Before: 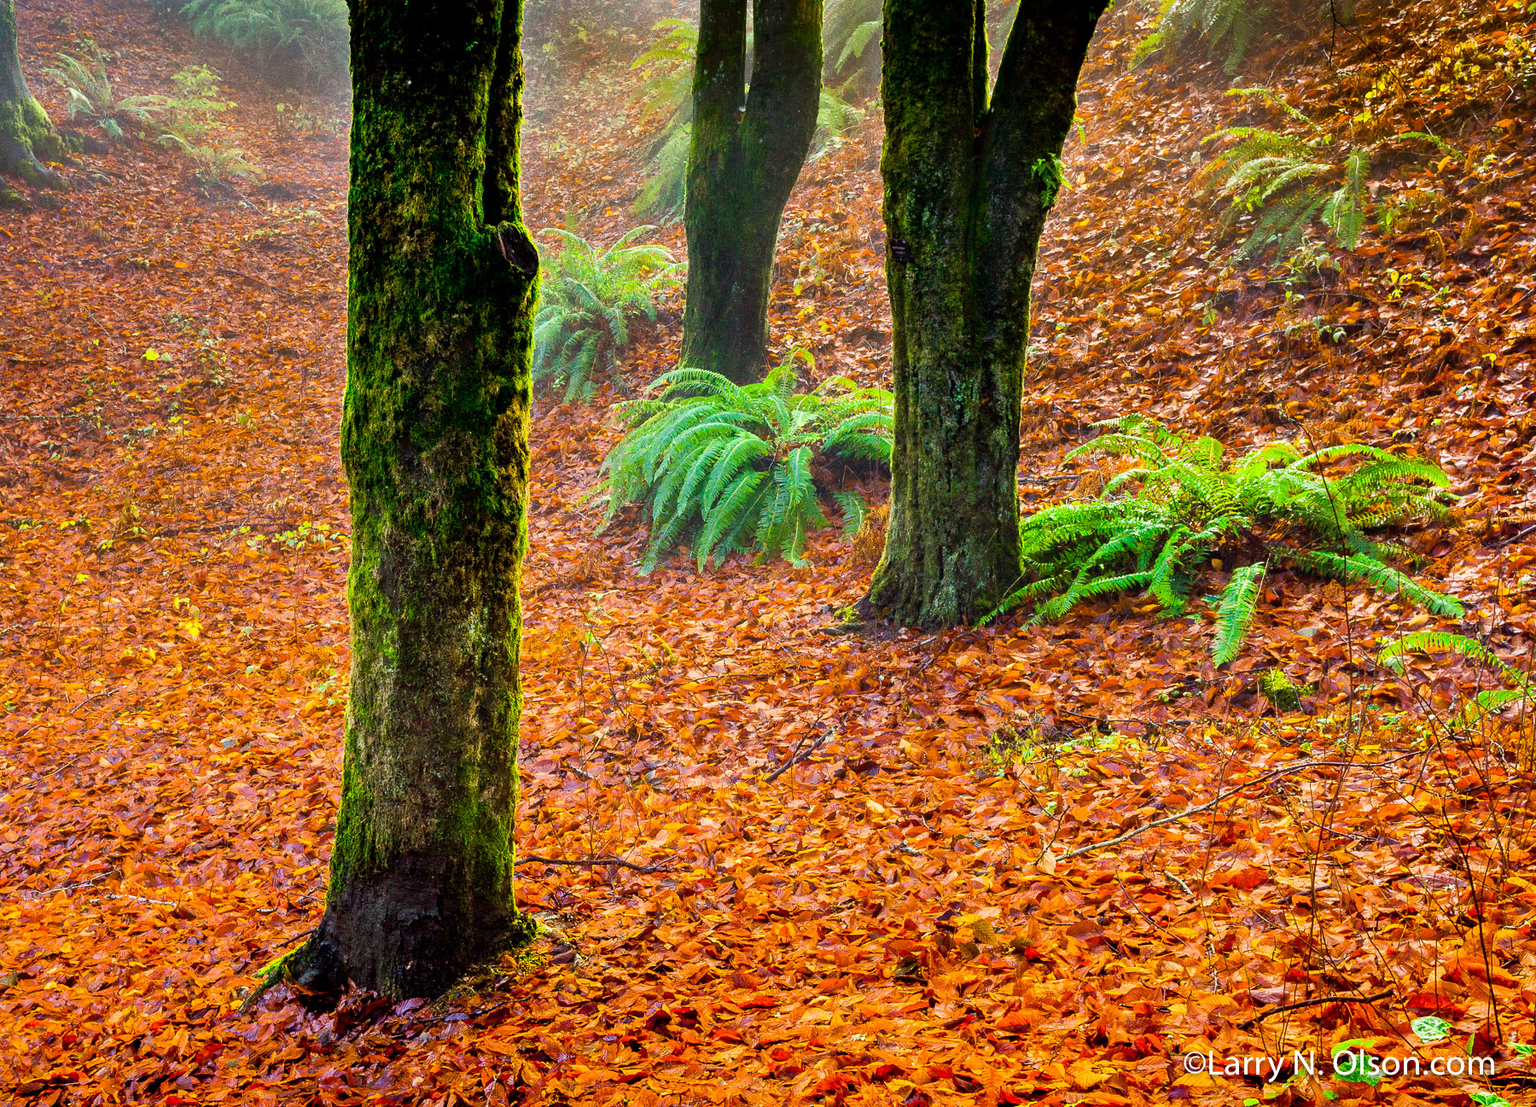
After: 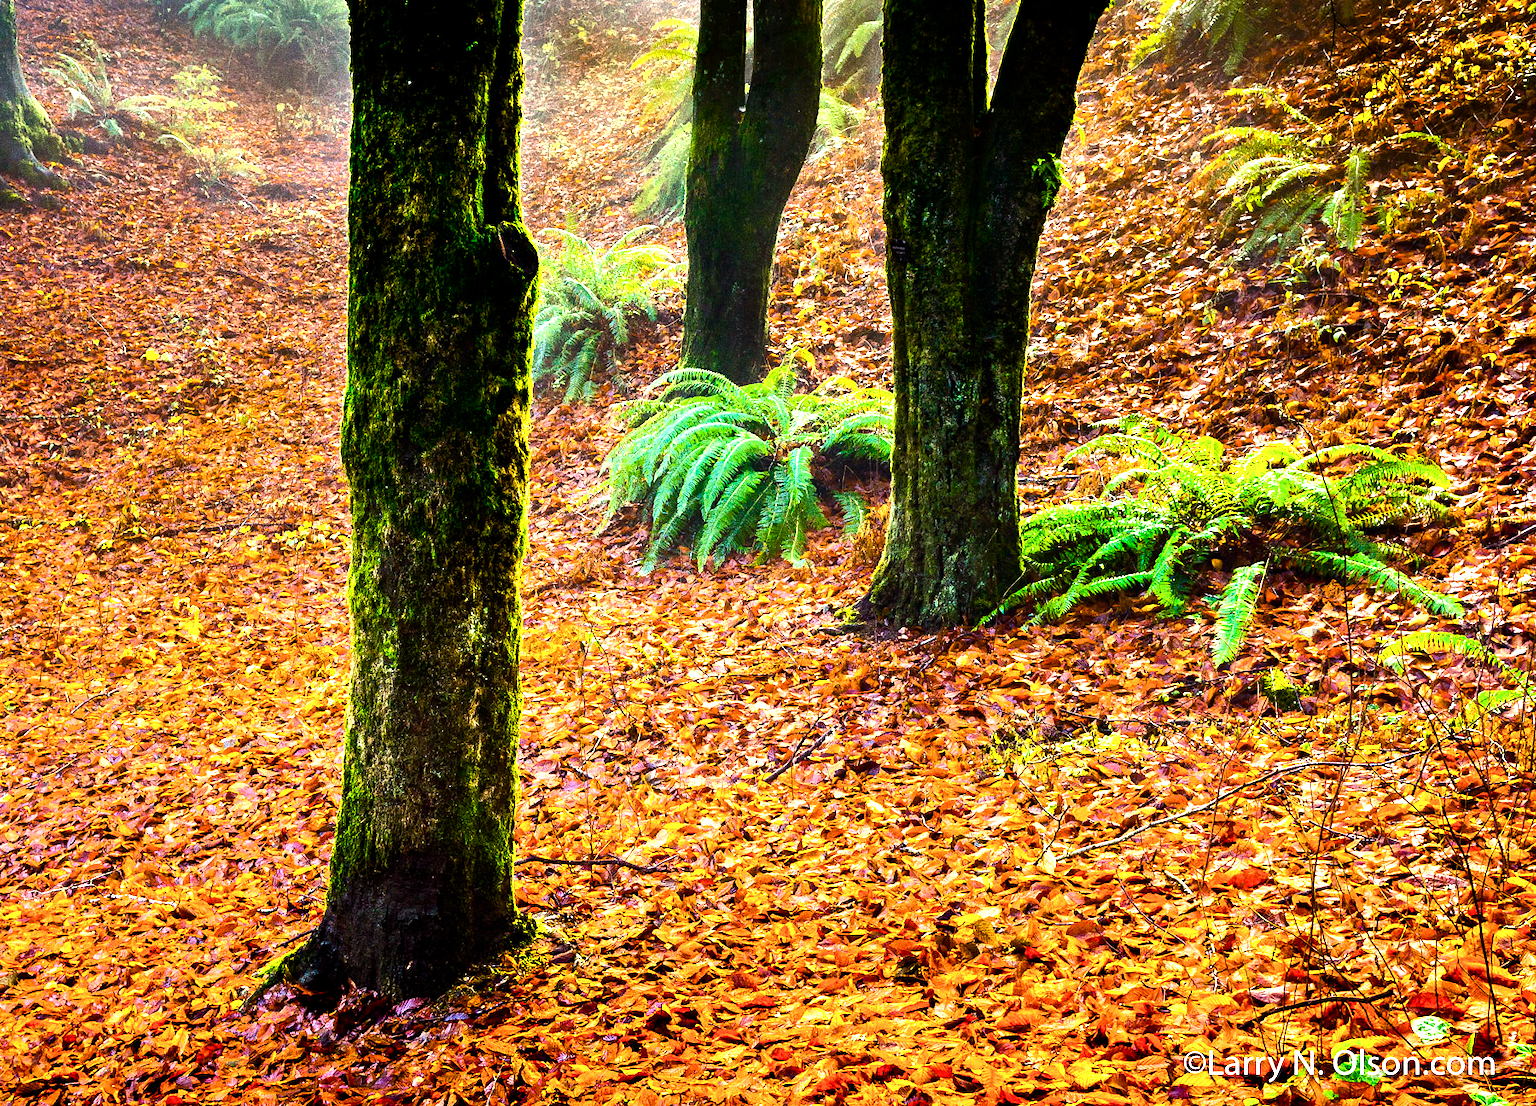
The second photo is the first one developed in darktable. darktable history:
color balance rgb: shadows lift › luminance -20%, power › hue 72.24°, highlights gain › luminance 15%, global offset › hue 171.6°, perceptual saturation grading › highlights -15%, perceptual saturation grading › shadows 25%, global vibrance 35%, contrast 10%
tone equalizer: -8 EV -0.75 EV, -7 EV -0.7 EV, -6 EV -0.6 EV, -5 EV -0.4 EV, -3 EV 0.4 EV, -2 EV 0.6 EV, -1 EV 0.7 EV, +0 EV 0.75 EV, edges refinement/feathering 500, mask exposure compensation -1.57 EV, preserve details no
exposure: compensate highlight preservation false
